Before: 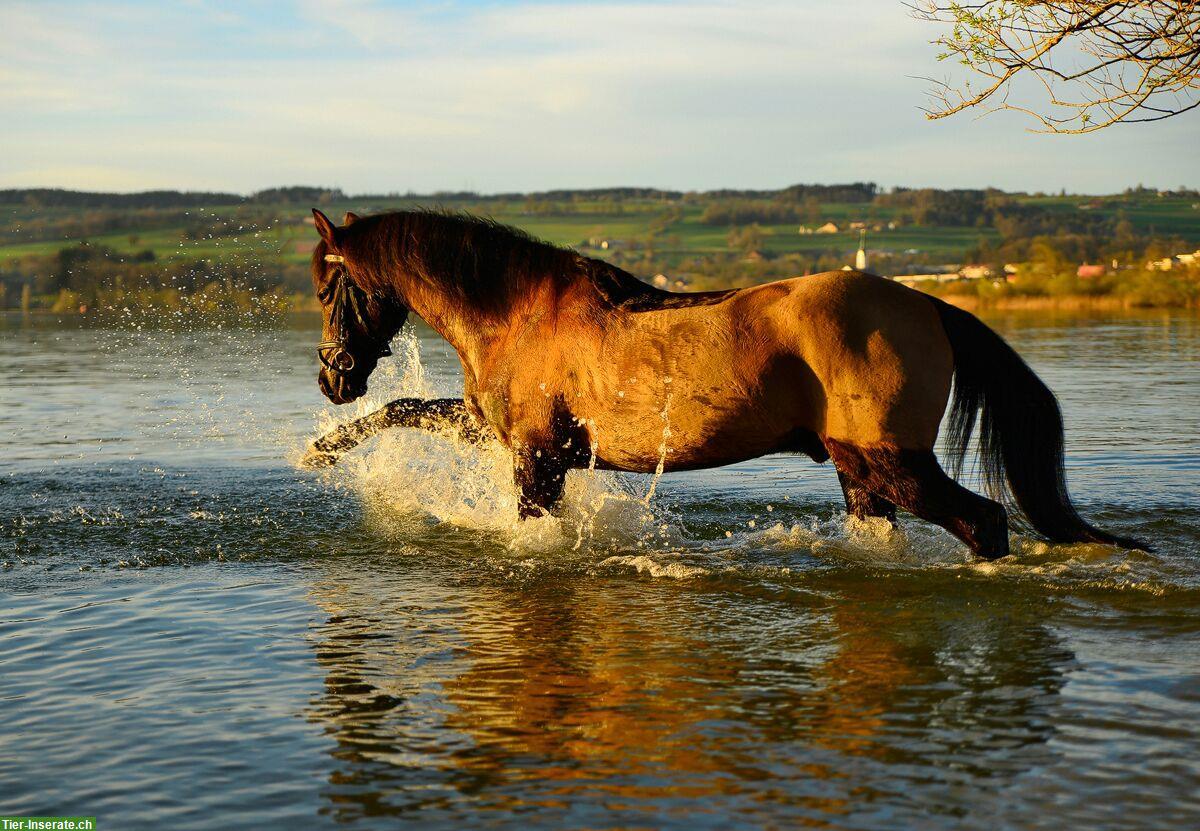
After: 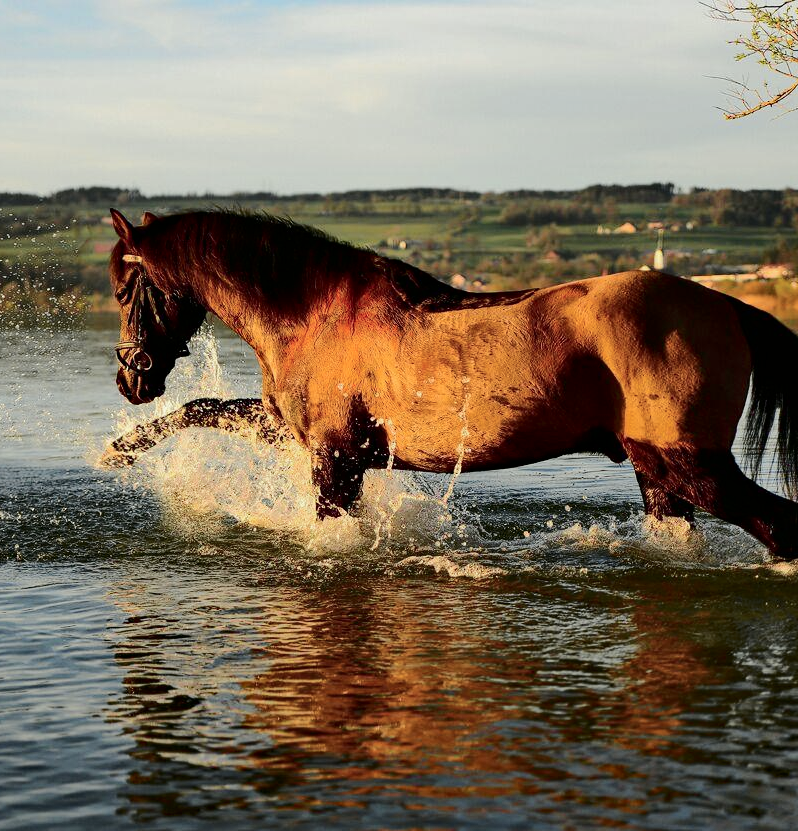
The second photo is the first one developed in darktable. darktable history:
crop: left 16.899%, right 16.556%
haze removal: compatibility mode true, adaptive false
tone equalizer: on, module defaults
tone curve: curves: ch0 [(0, 0) (0.058, 0.022) (0.265, 0.208) (0.41, 0.417) (0.485, 0.524) (0.638, 0.673) (0.845, 0.828) (0.994, 0.964)]; ch1 [(0, 0) (0.136, 0.146) (0.317, 0.34) (0.382, 0.408) (0.469, 0.482) (0.498, 0.497) (0.557, 0.573) (0.644, 0.643) (0.725, 0.765) (1, 1)]; ch2 [(0, 0) (0.352, 0.403) (0.45, 0.469) (0.502, 0.504) (0.54, 0.524) (0.592, 0.566) (0.638, 0.599) (1, 1)], color space Lab, independent channels, preserve colors none
